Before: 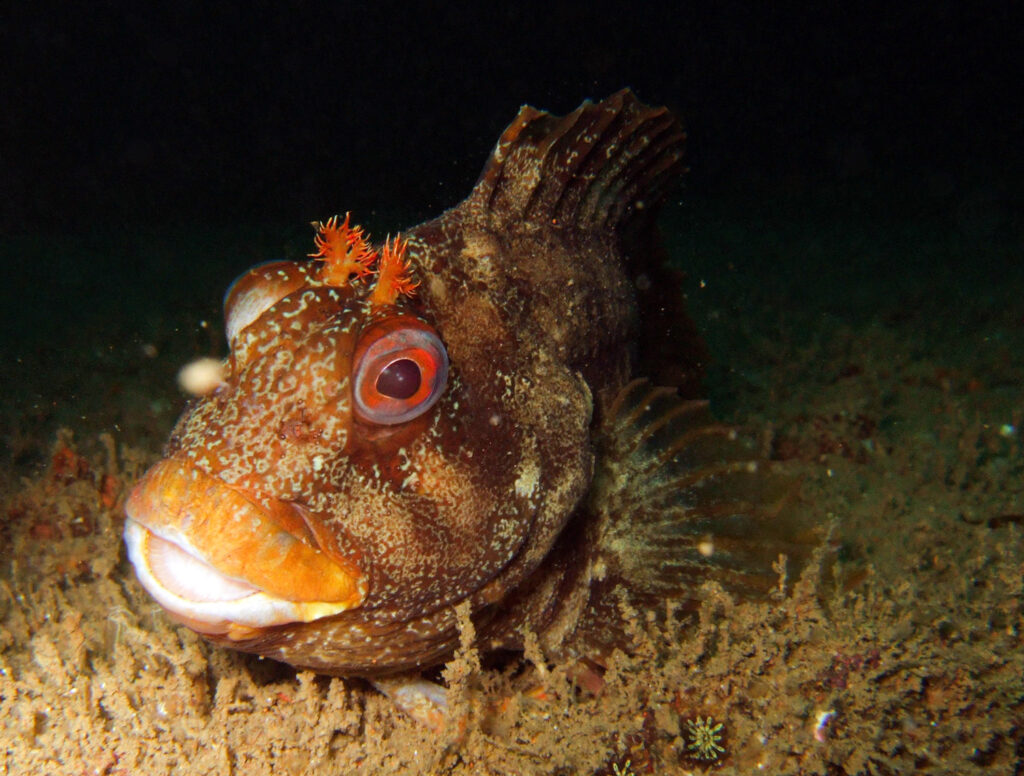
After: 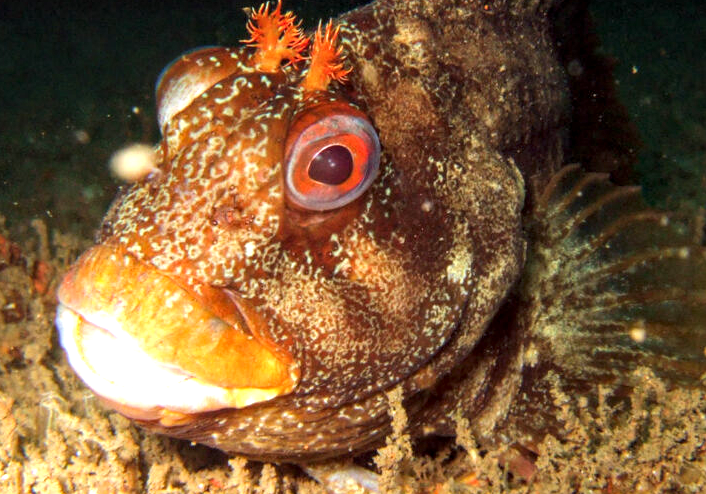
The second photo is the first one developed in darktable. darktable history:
local contrast: detail 130%
crop: left 6.68%, top 27.649%, right 24.332%, bottom 8.571%
exposure: black level correction 0, exposure 0.697 EV, compensate highlight preservation false
